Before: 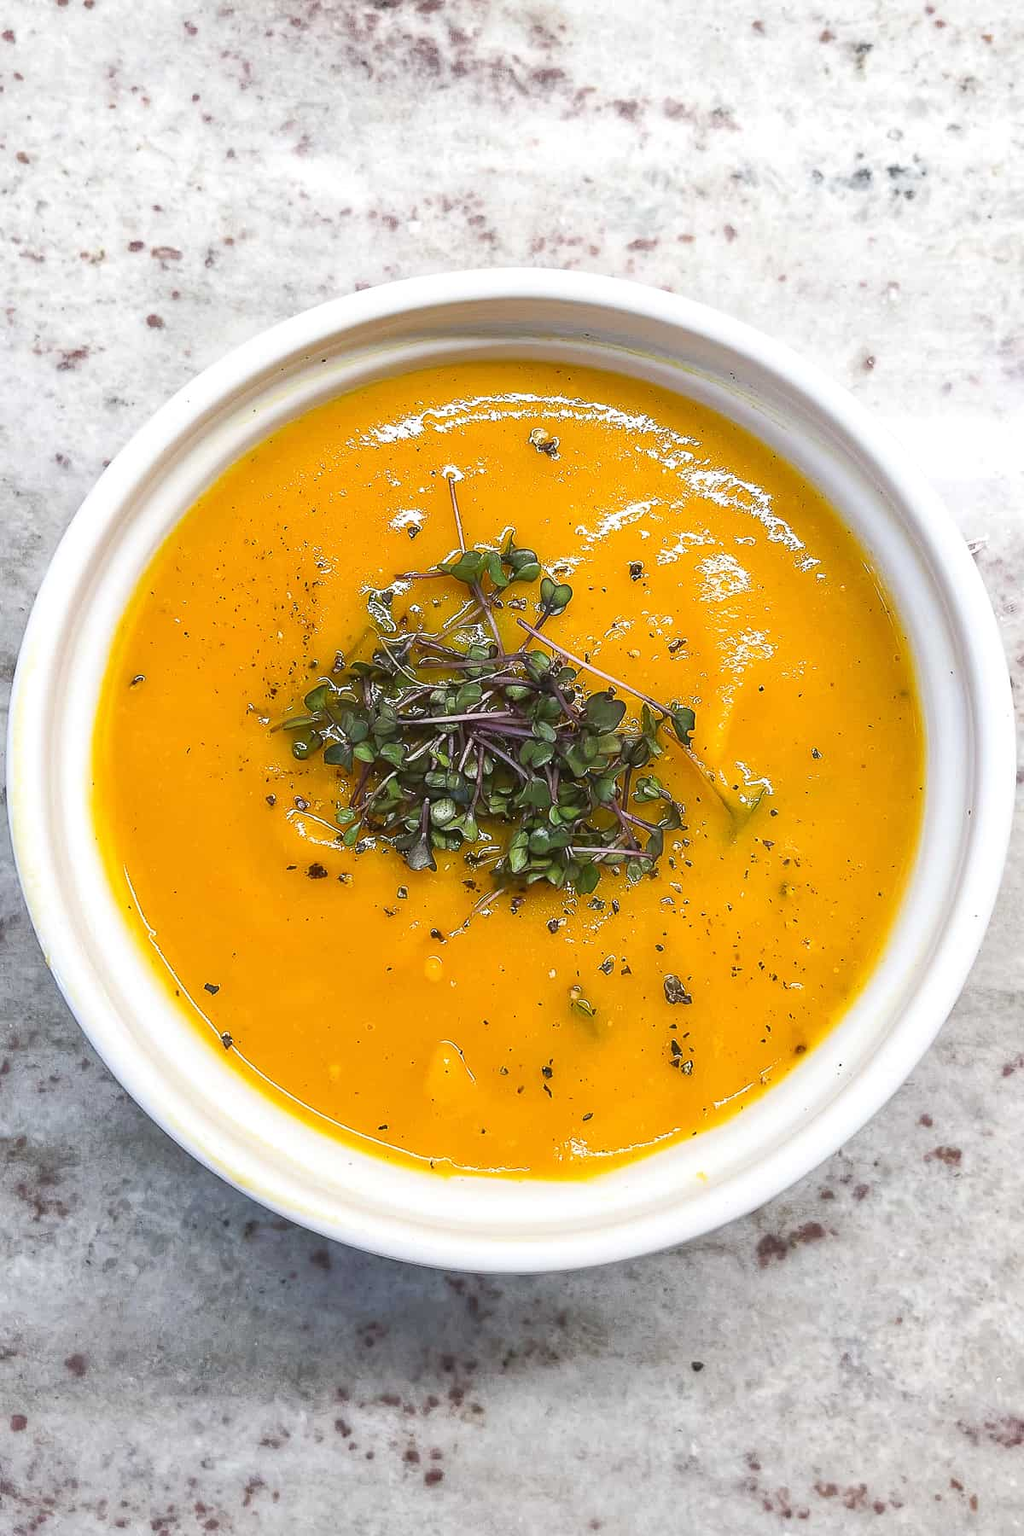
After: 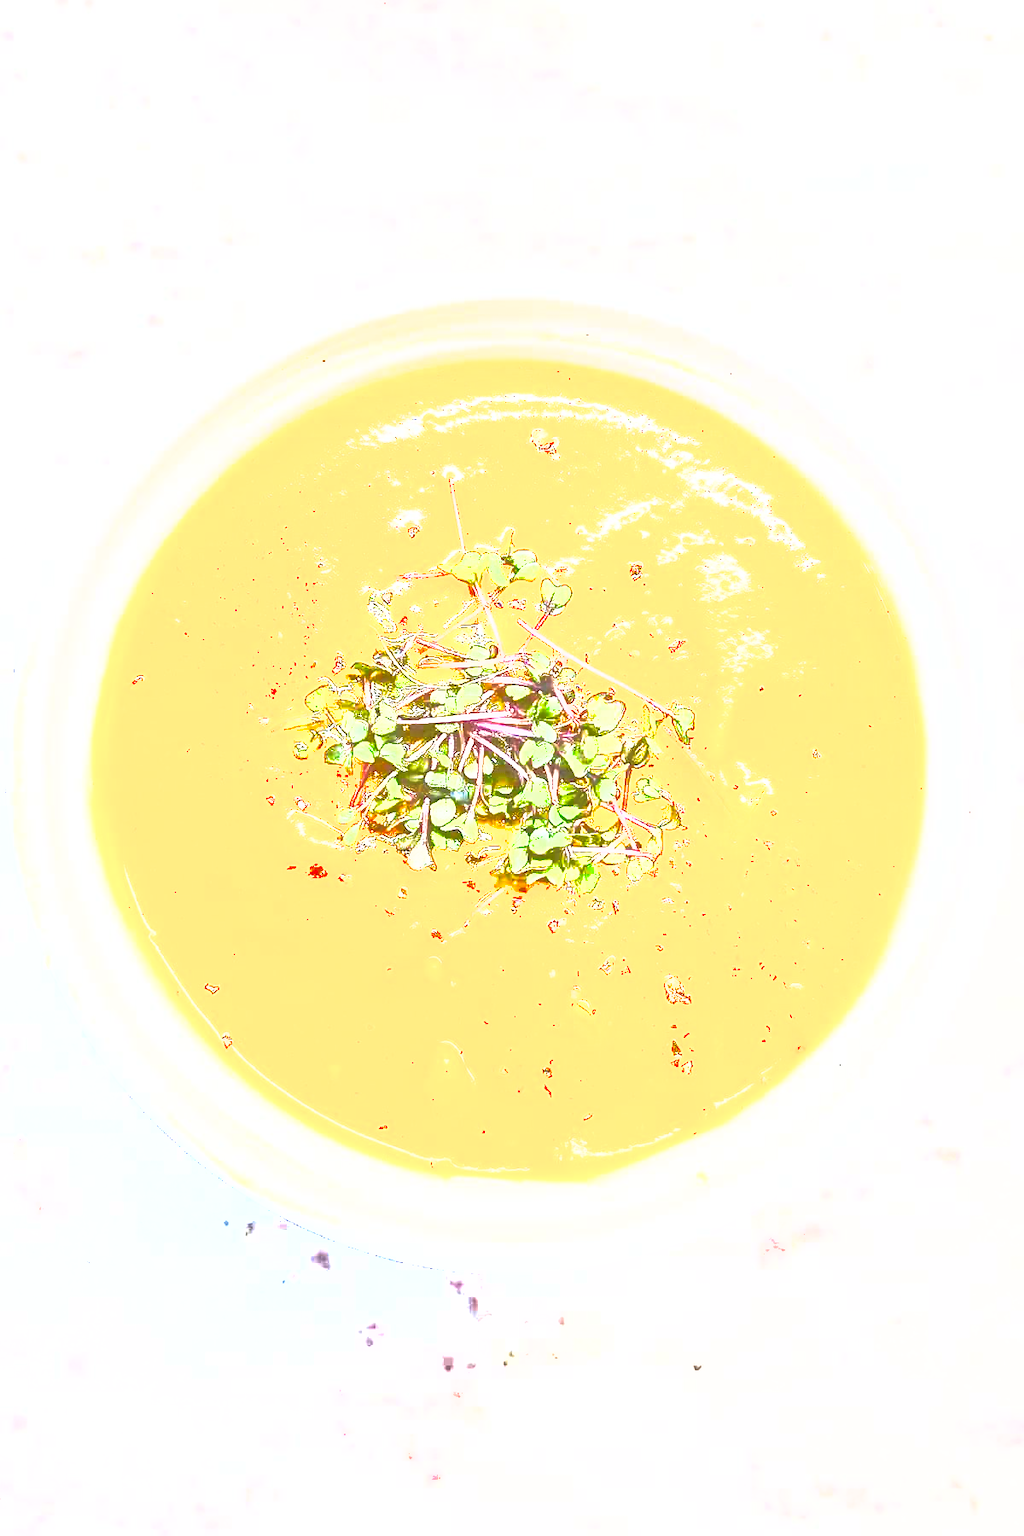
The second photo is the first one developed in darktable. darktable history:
color correction: highlights b* -0.053, saturation 1.34
exposure: black level correction 0, exposure 3.986 EV, compensate highlight preservation false
shadows and highlights: on, module defaults
